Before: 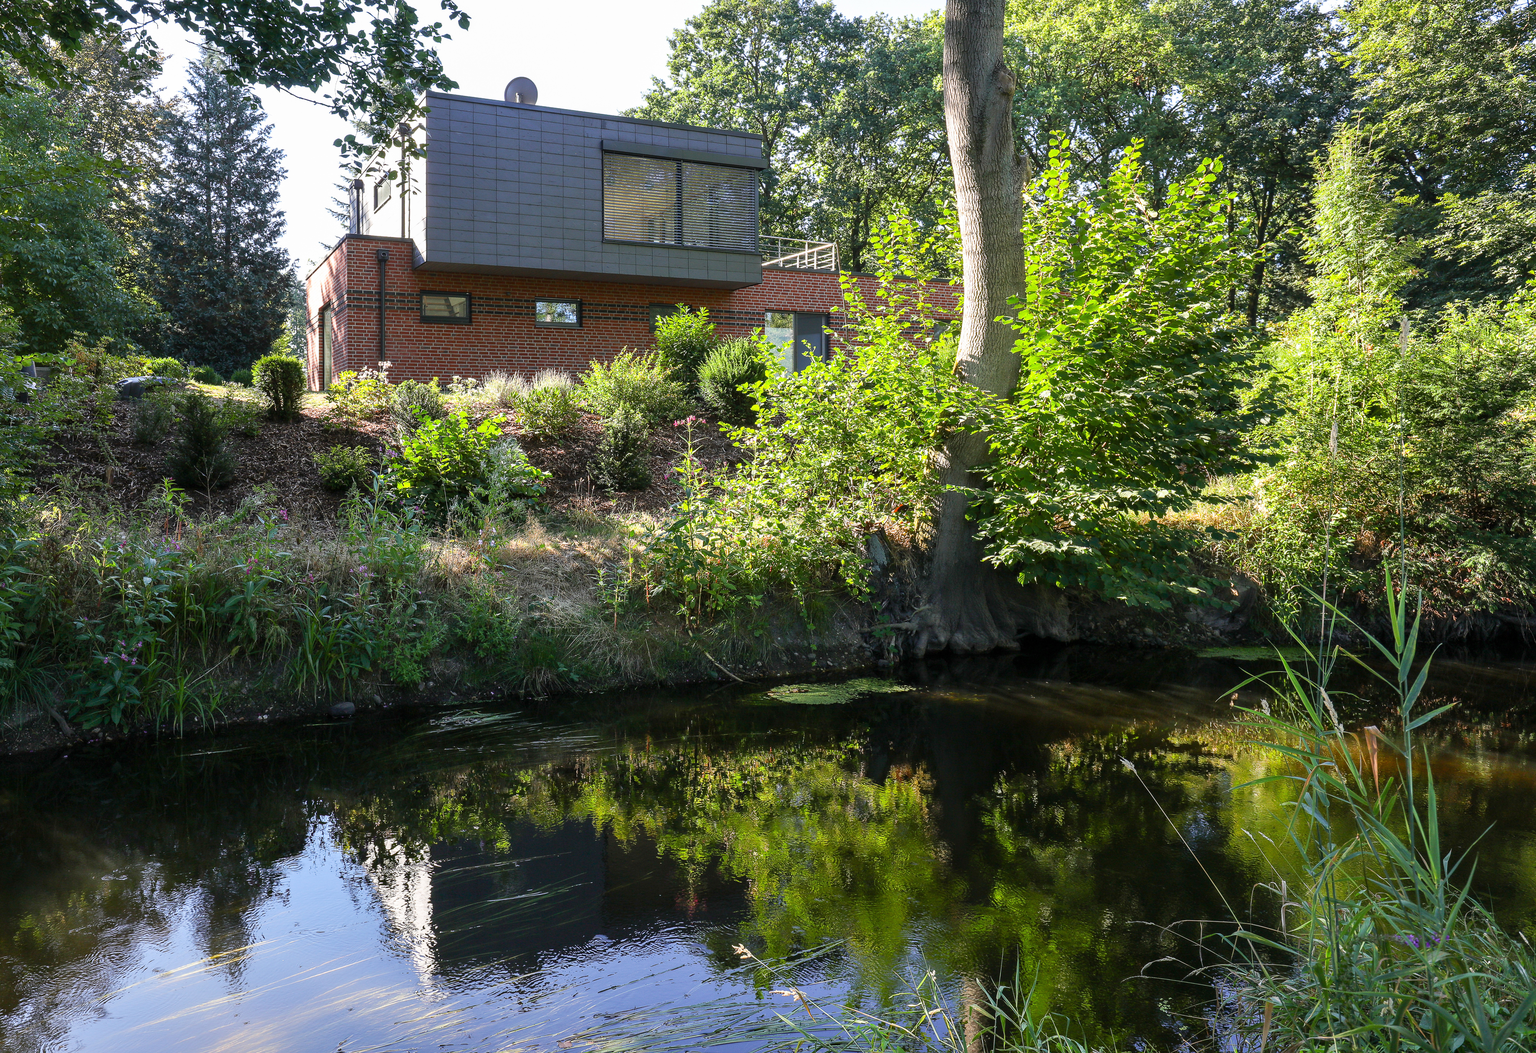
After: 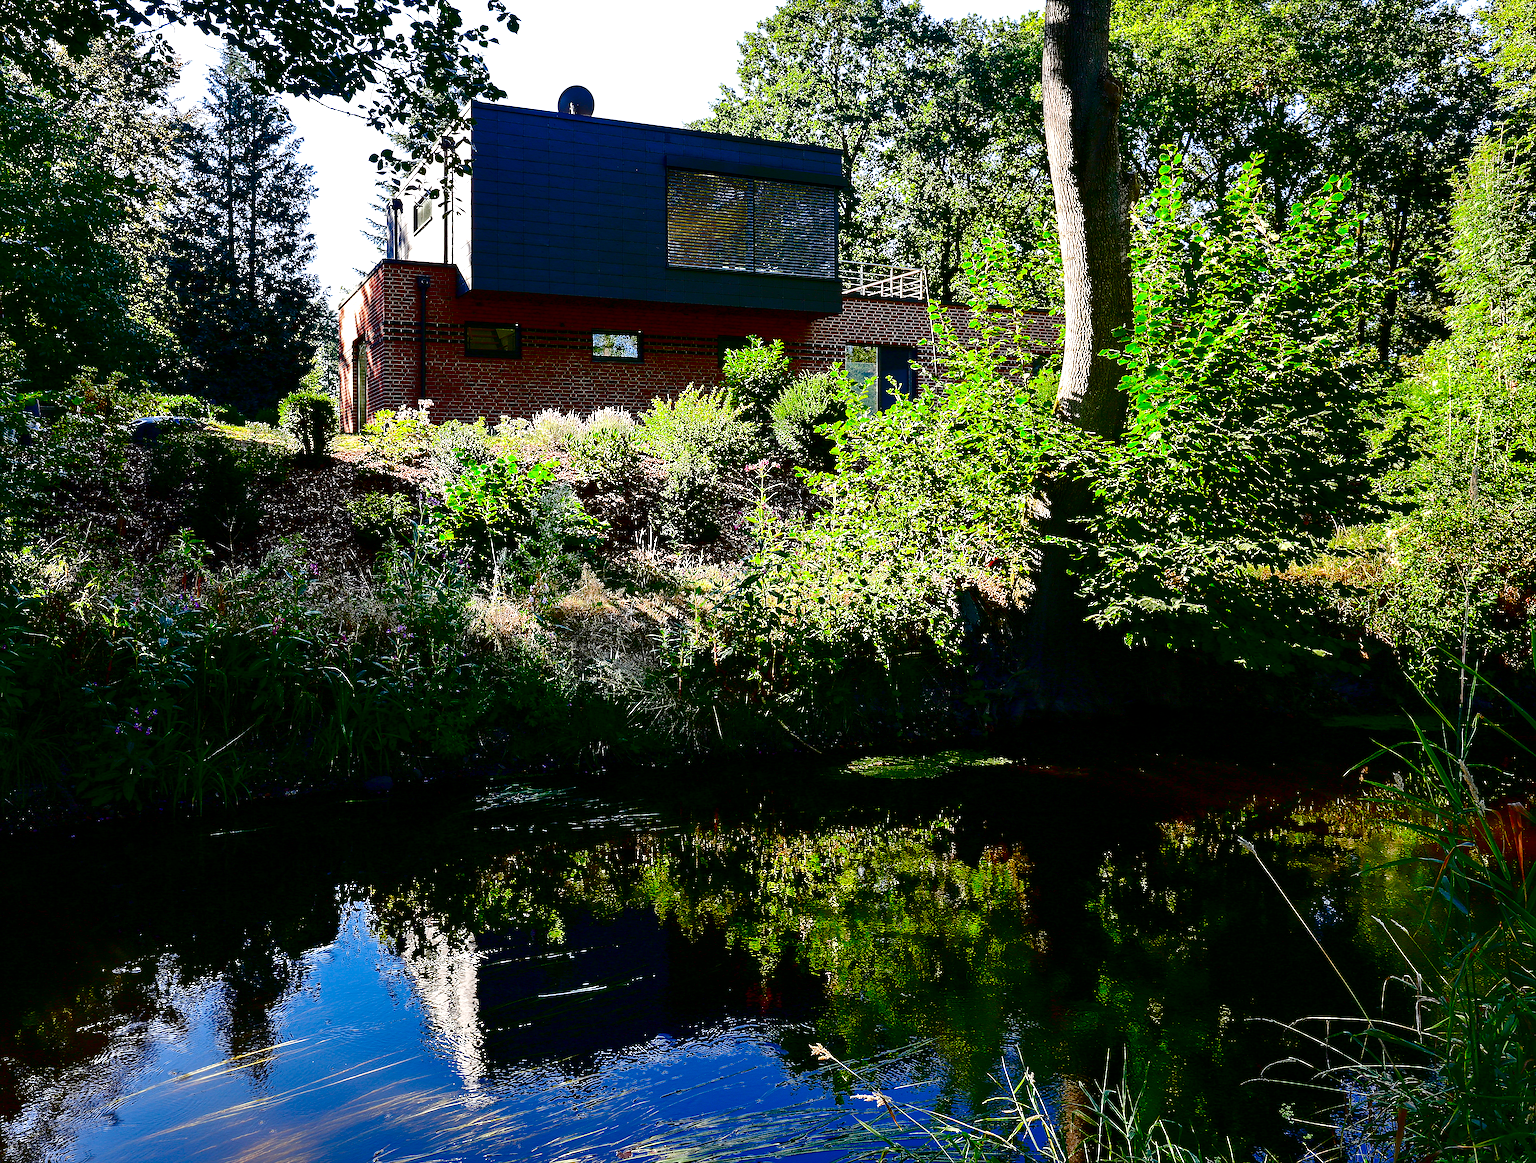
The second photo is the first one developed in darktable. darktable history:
crop: right 9.486%, bottom 0.034%
contrast brightness saturation: brightness -0.982, saturation 0.996
sharpen: on, module defaults
exposure: black level correction -0.001, exposure 0.079 EV, compensate highlight preservation false
